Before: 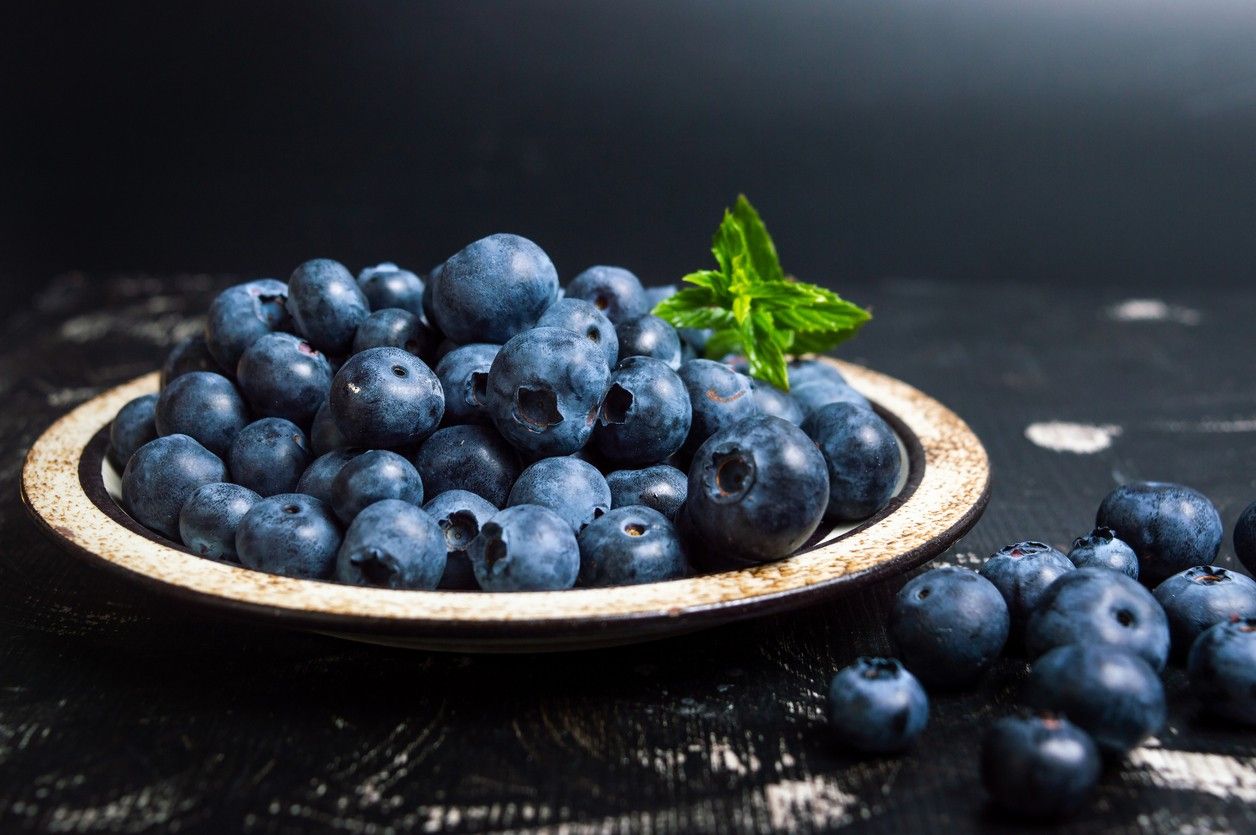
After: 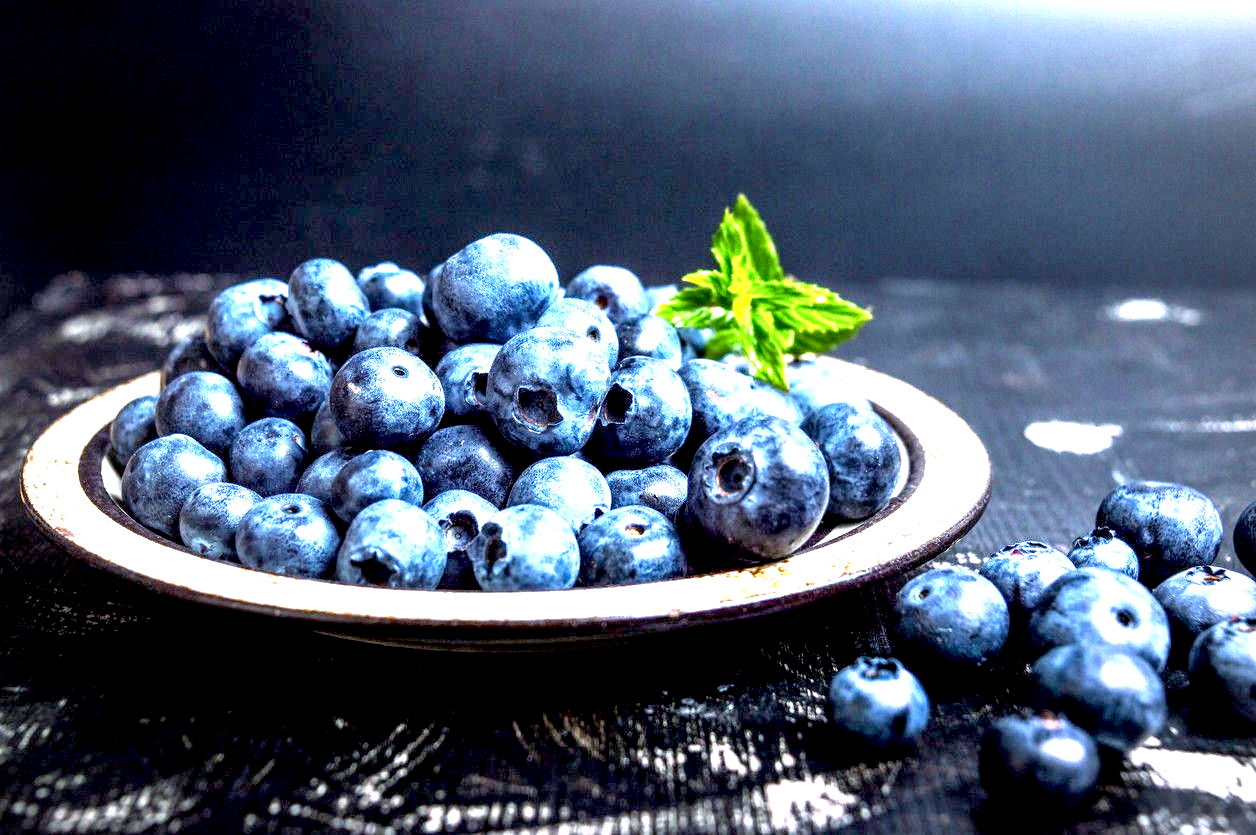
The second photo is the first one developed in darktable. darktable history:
exposure: black level correction 0.005, exposure 2.084 EV, compensate highlight preservation false
white balance: red 0.967, blue 1.119, emerald 0.756
local contrast: highlights 60%, shadows 60%, detail 160%
vignetting: fall-off radius 63.6%
